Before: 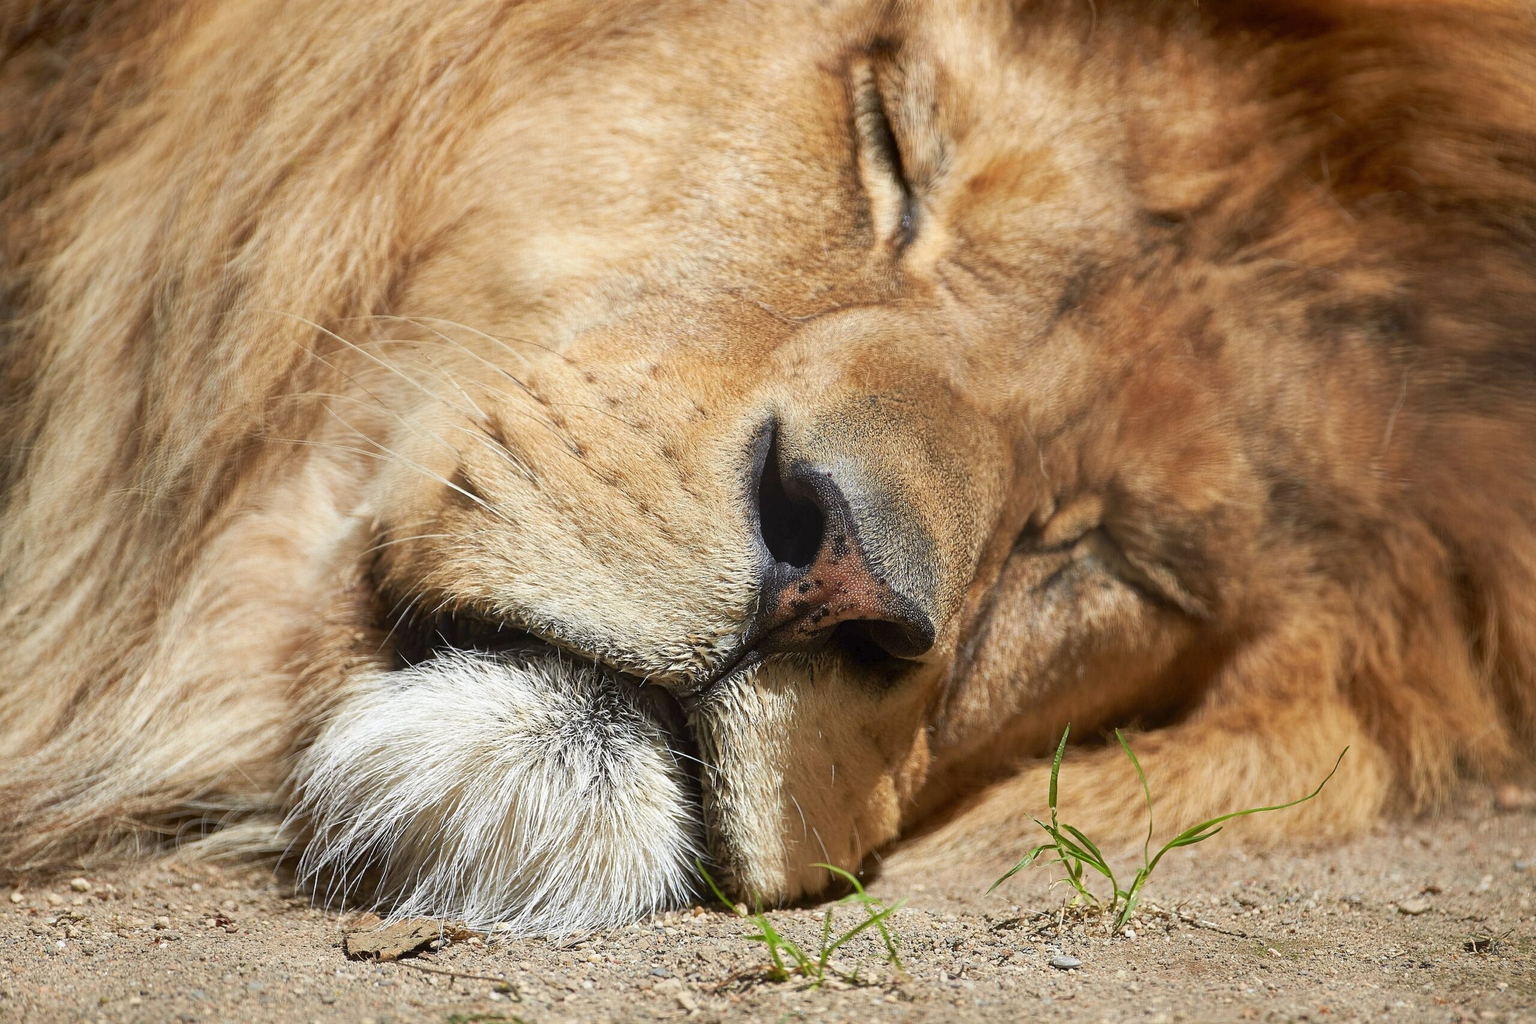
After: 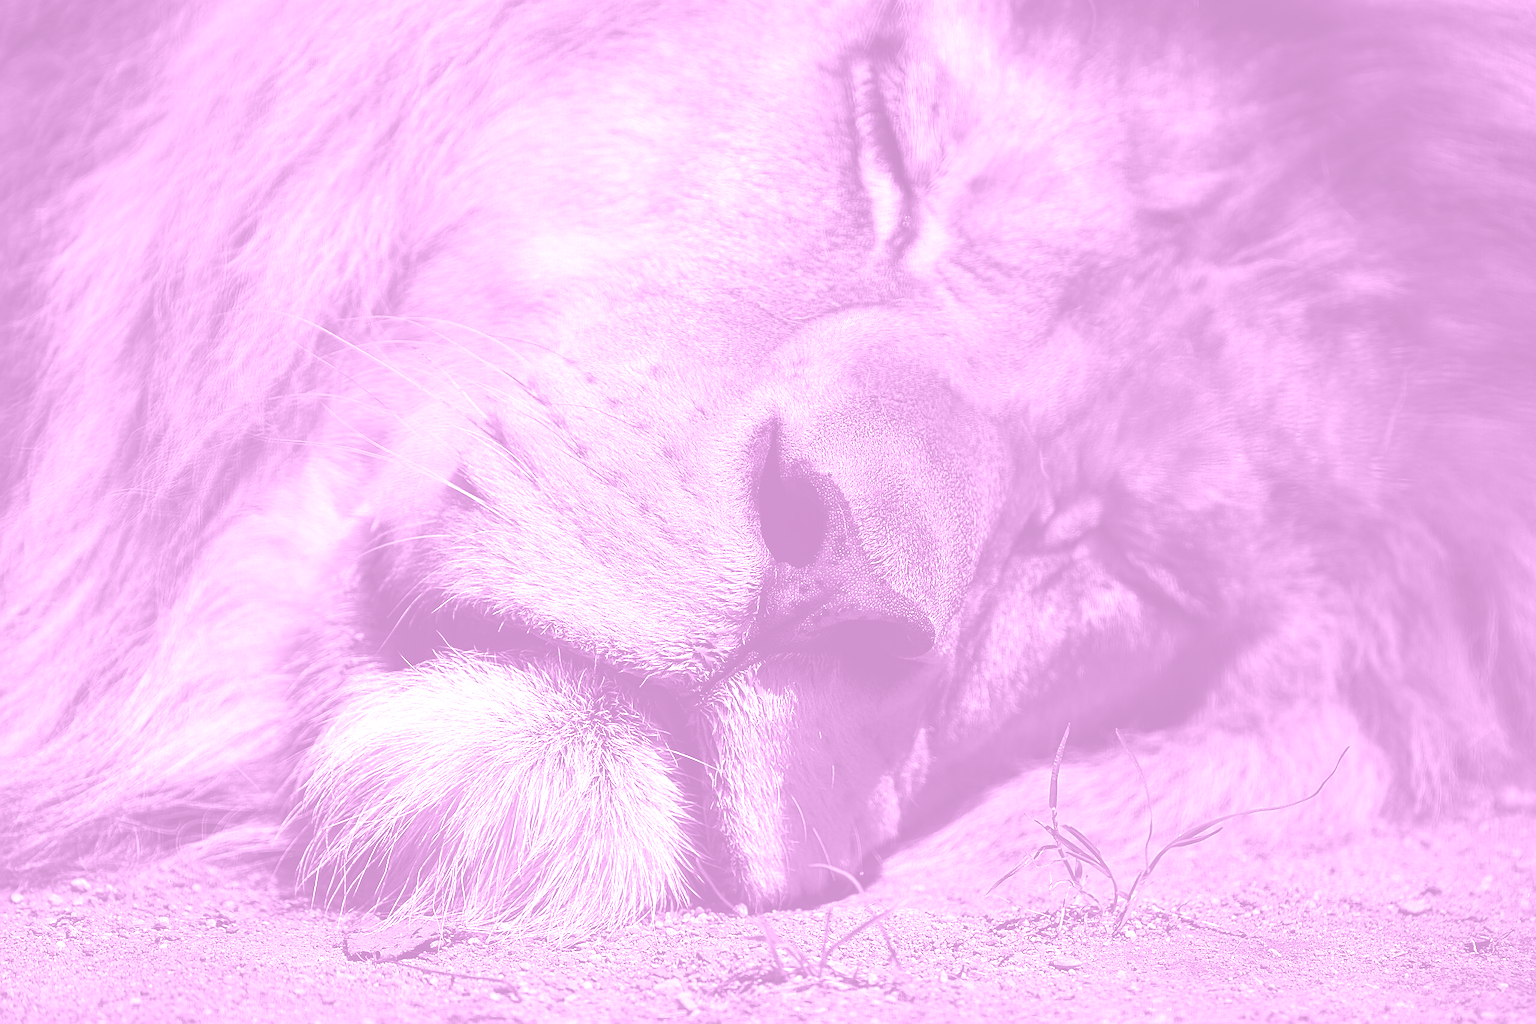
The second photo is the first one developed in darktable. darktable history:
vibrance: on, module defaults
colorize: hue 331.2°, saturation 75%, source mix 30.28%, lightness 70.52%, version 1
sharpen: on, module defaults
contrast brightness saturation: brightness -0.52
exposure: black level correction 0, exposure 0.7 EV, compensate exposure bias true, compensate highlight preservation false
